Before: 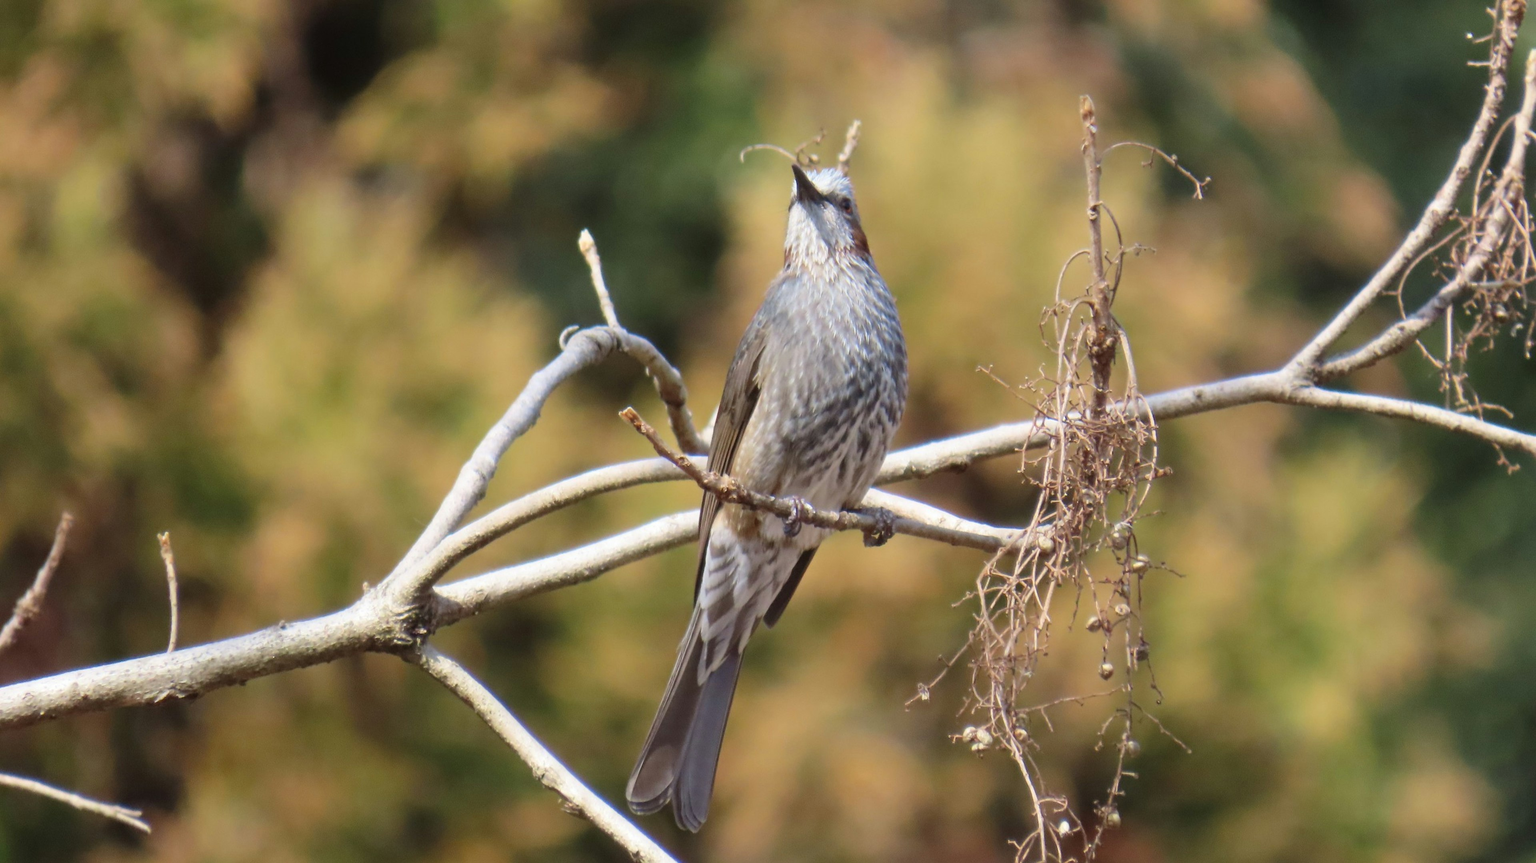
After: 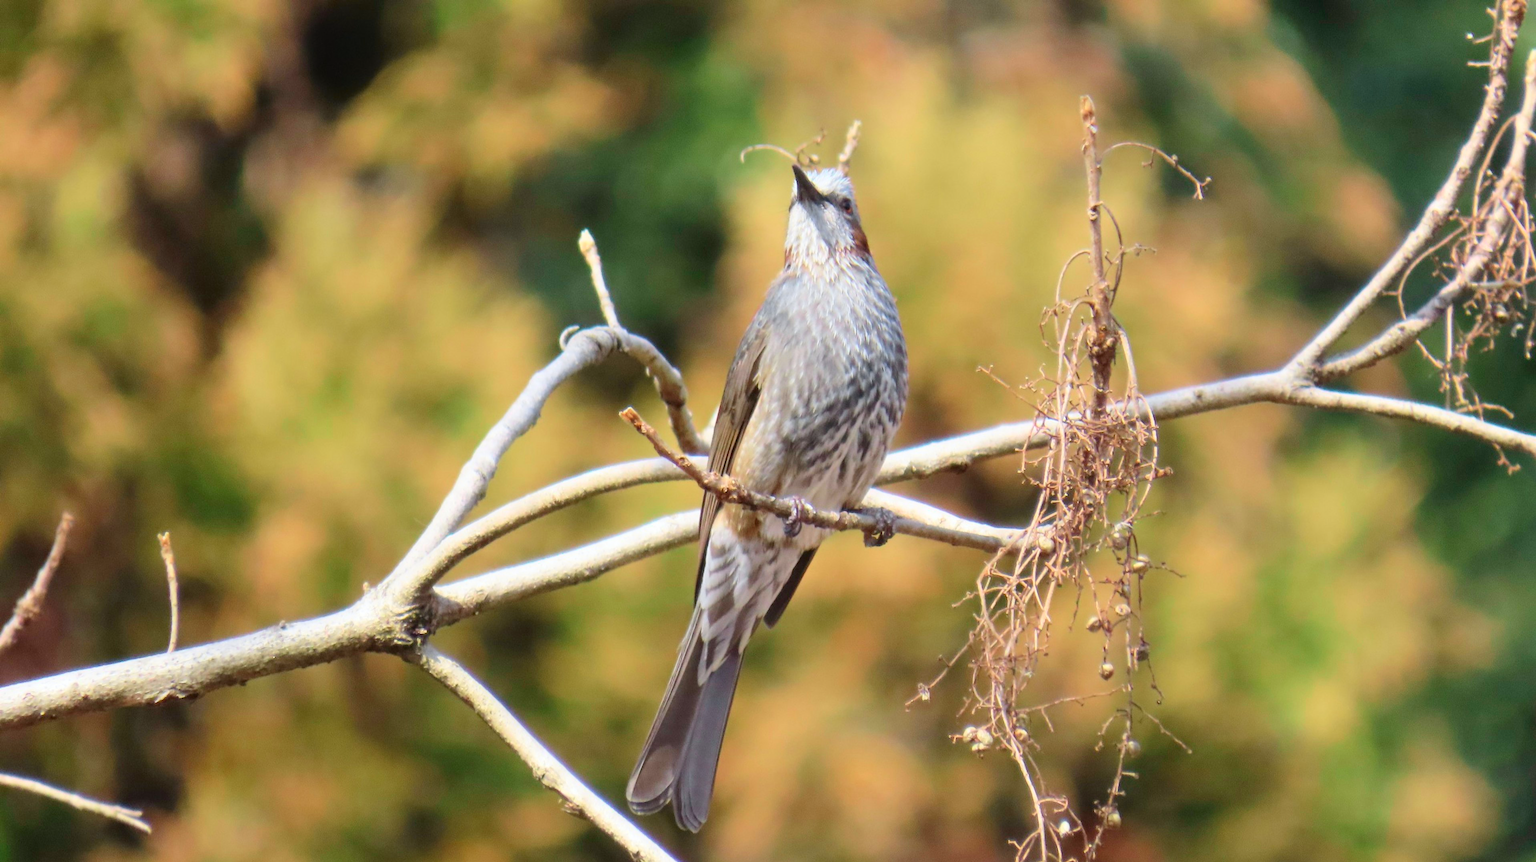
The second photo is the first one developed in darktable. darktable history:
tone curve: curves: ch0 [(0, 0) (0.051, 0.047) (0.102, 0.099) (0.228, 0.262) (0.446, 0.527) (0.695, 0.778) (0.908, 0.946) (1, 1)]; ch1 [(0, 0) (0.339, 0.298) (0.402, 0.363) (0.453, 0.413) (0.485, 0.469) (0.494, 0.493) (0.504, 0.501) (0.525, 0.533) (0.563, 0.591) (0.597, 0.631) (1, 1)]; ch2 [(0, 0) (0.48, 0.48) (0.504, 0.5) (0.539, 0.554) (0.59, 0.628) (0.642, 0.682) (0.824, 0.815) (1, 1)], color space Lab, independent channels, preserve colors none
